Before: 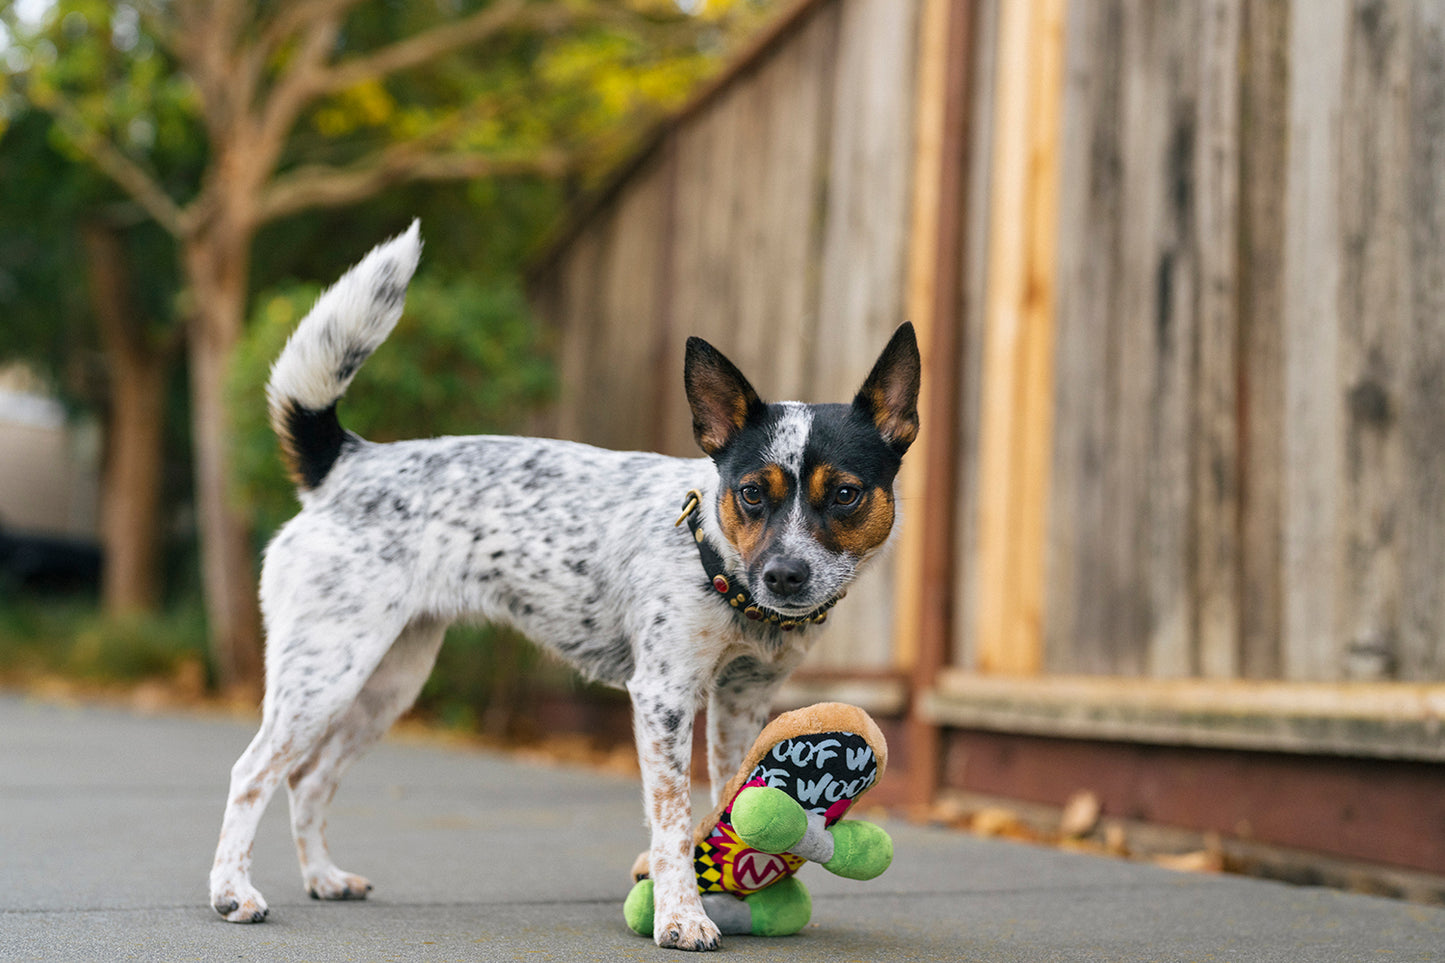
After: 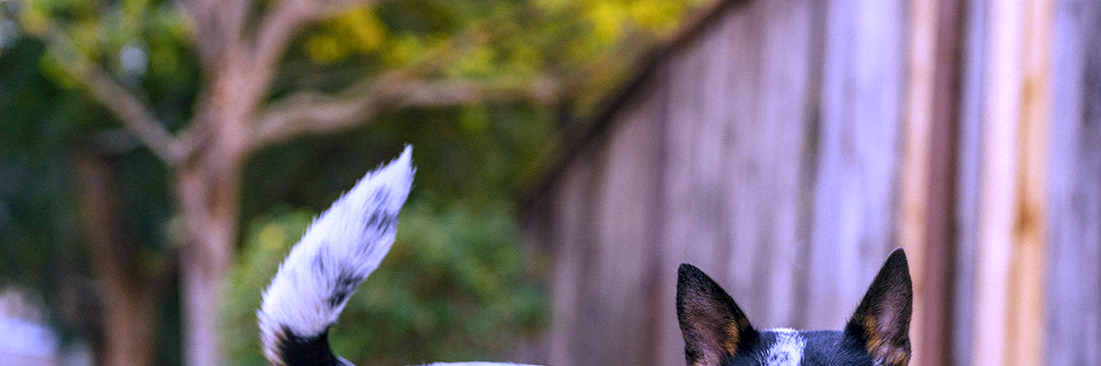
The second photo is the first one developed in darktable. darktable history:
local contrast: on, module defaults
white balance: red 0.98, blue 1.61
crop: left 0.579%, top 7.627%, right 23.167%, bottom 54.275%
